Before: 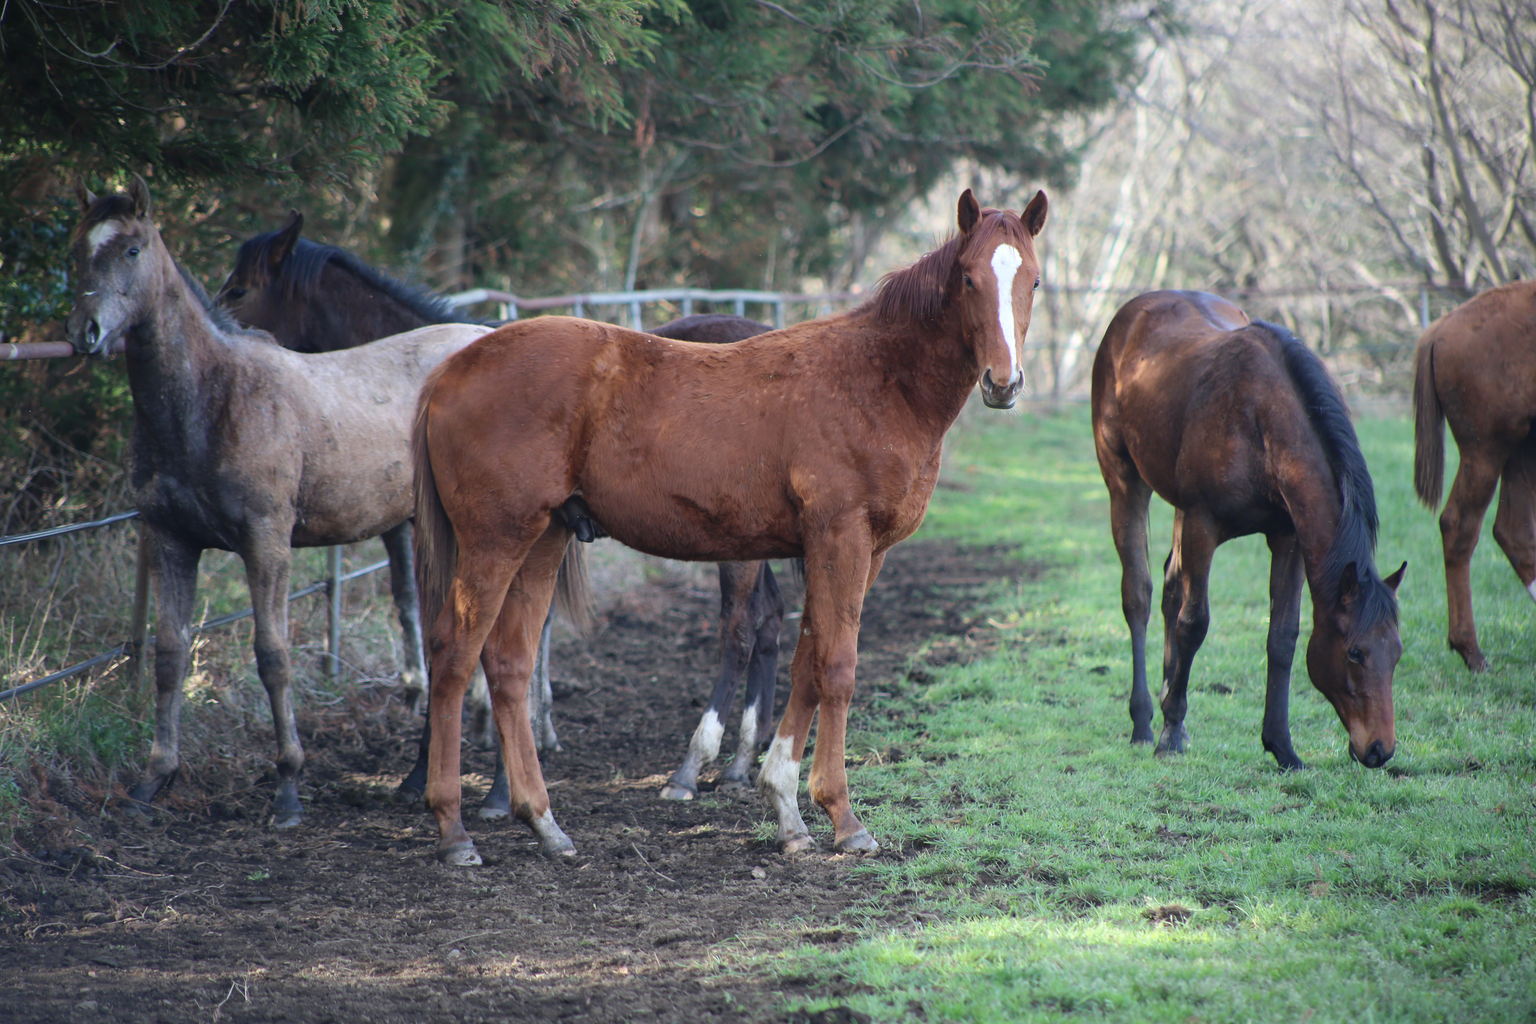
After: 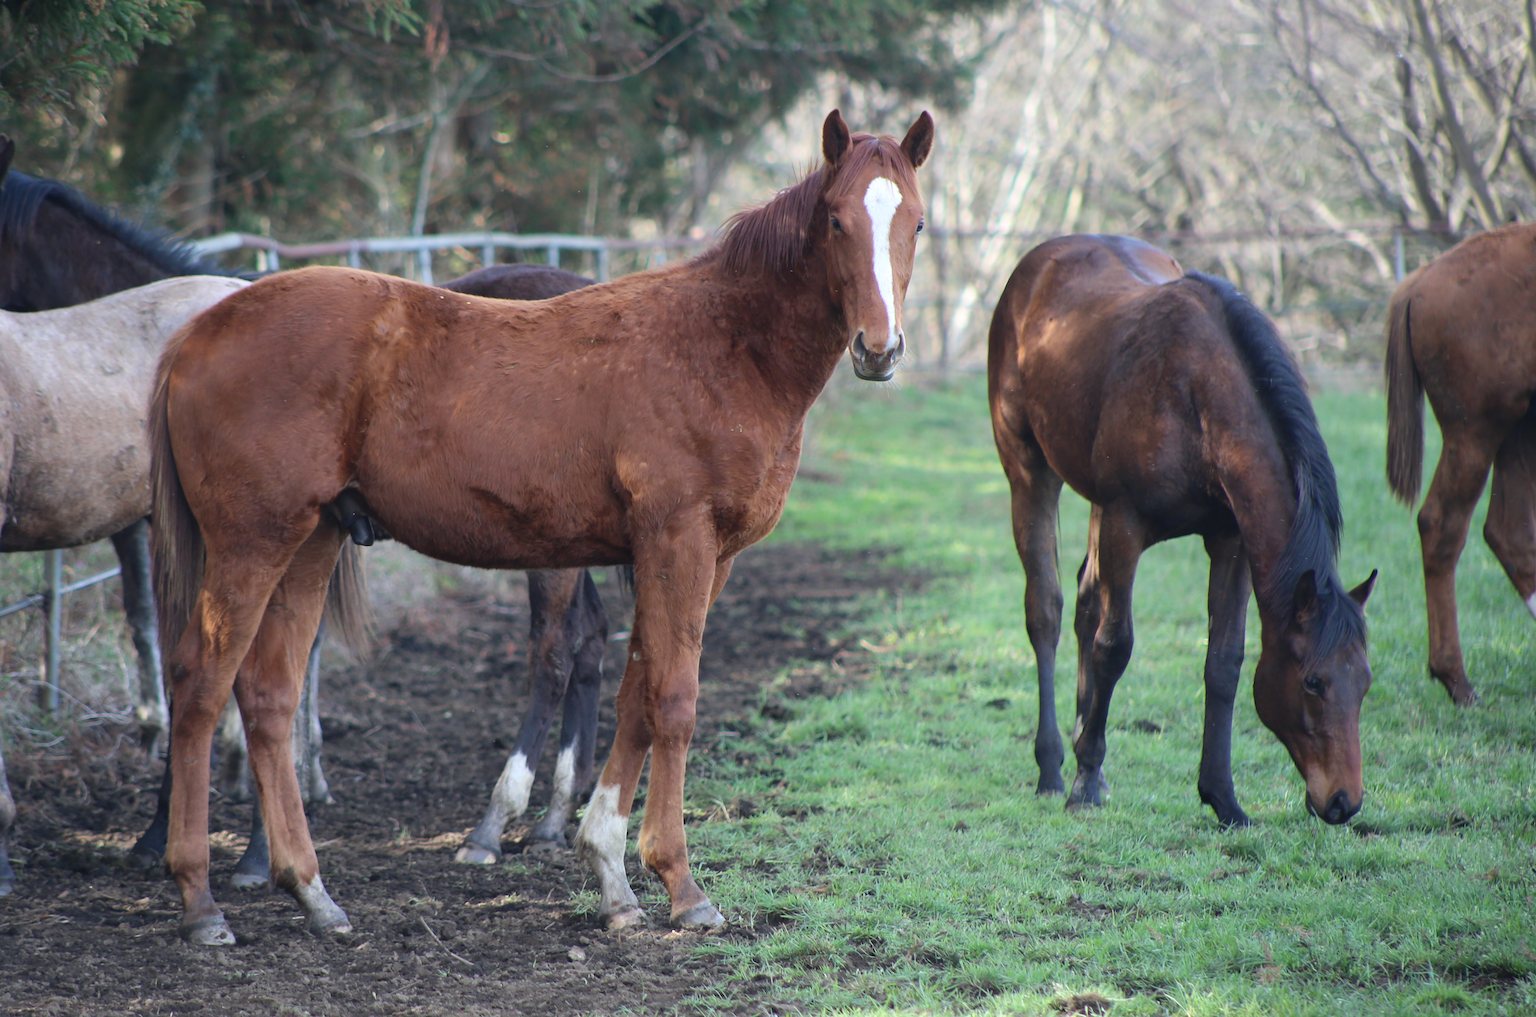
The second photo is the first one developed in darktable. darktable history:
crop: left 19.005%, top 9.833%, right 0%, bottom 9.709%
